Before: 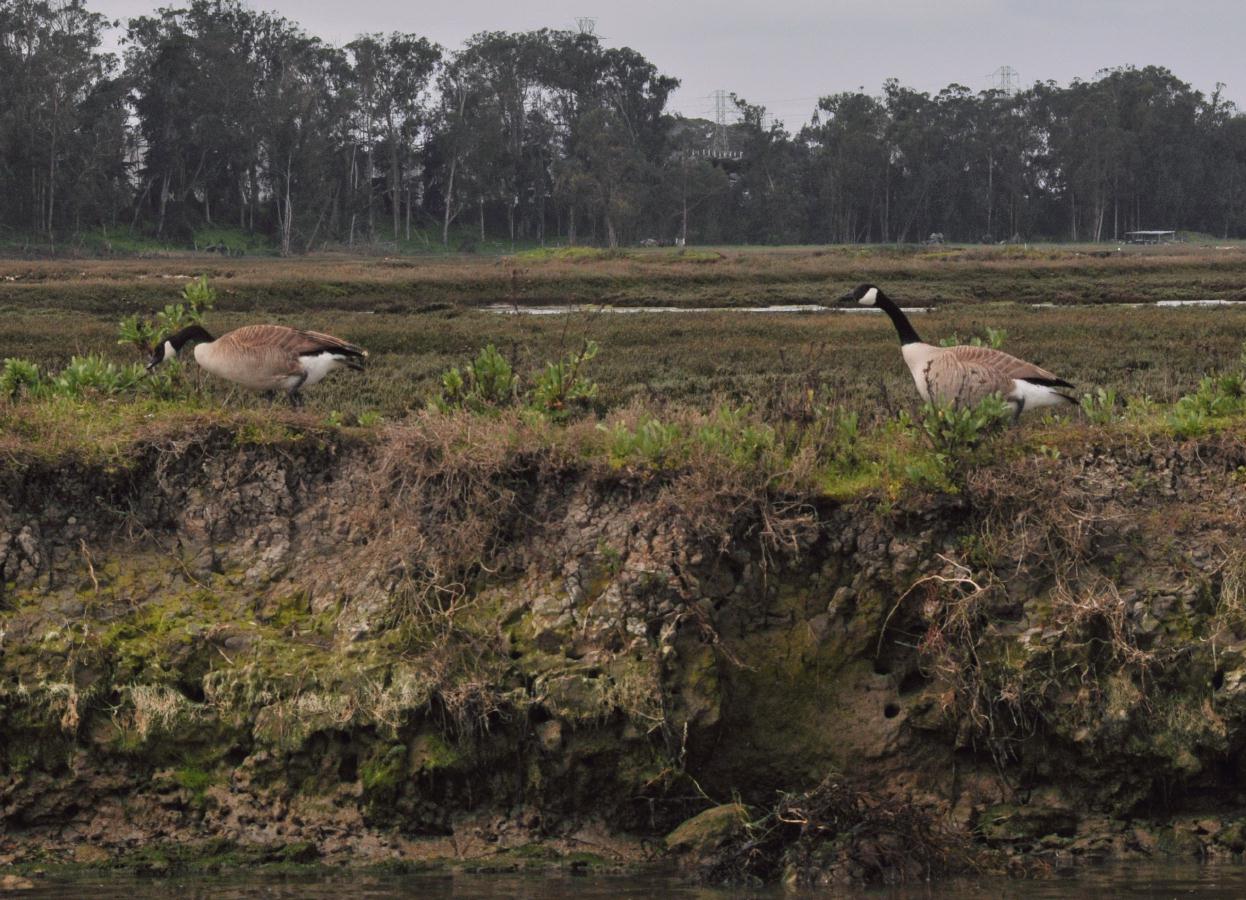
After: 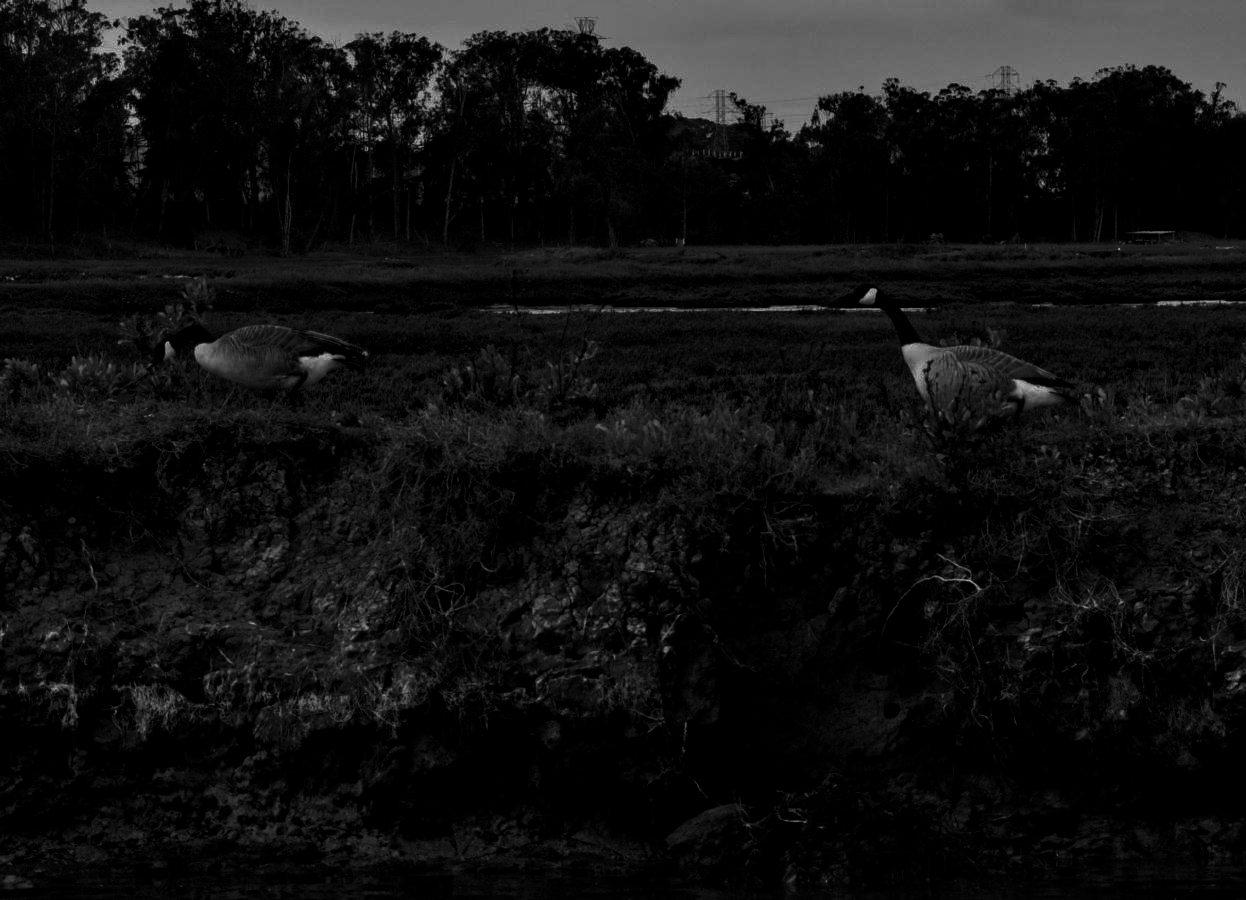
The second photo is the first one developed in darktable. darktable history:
contrast brightness saturation: contrast 0.02, brightness -1, saturation -1
local contrast: detail 130%
